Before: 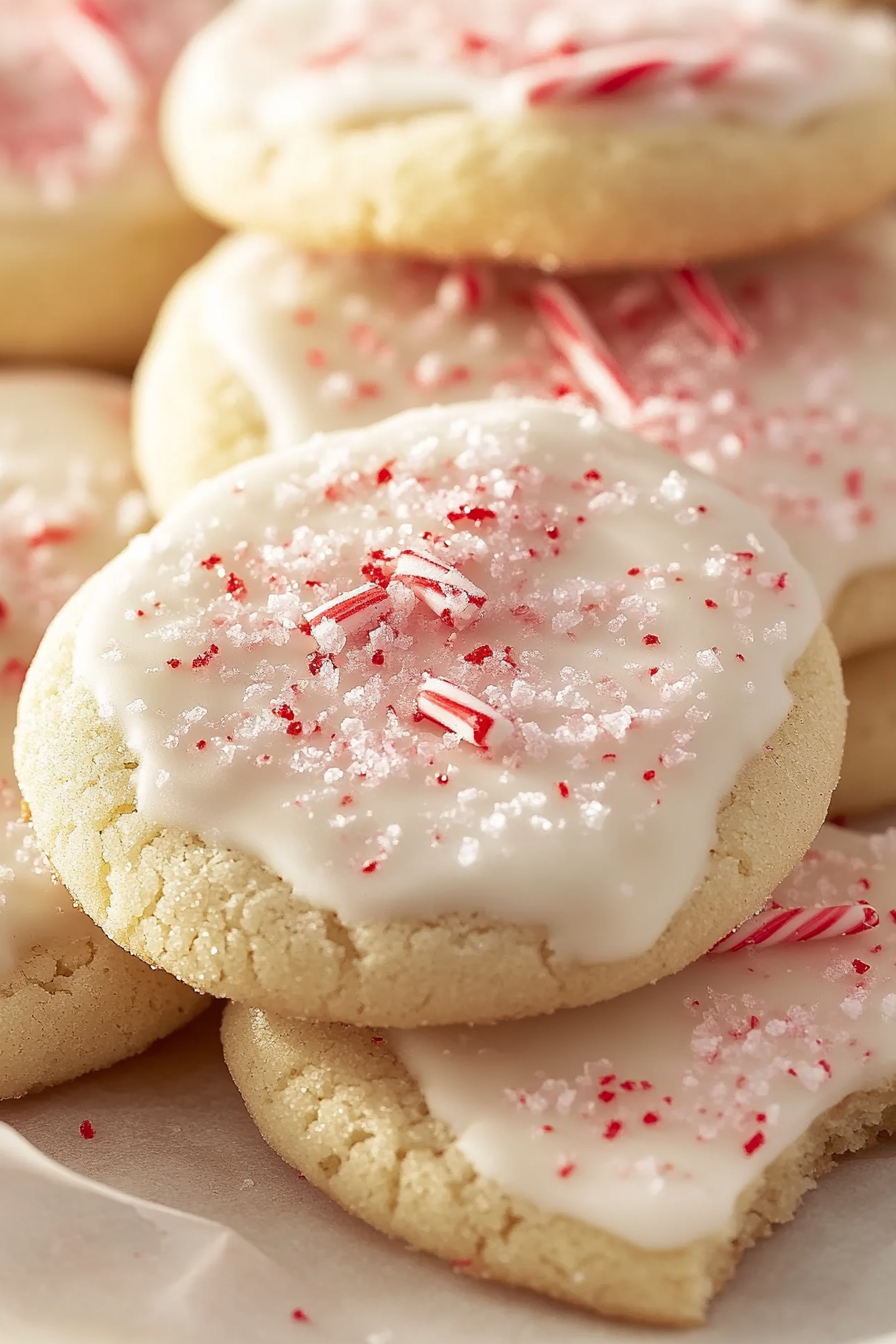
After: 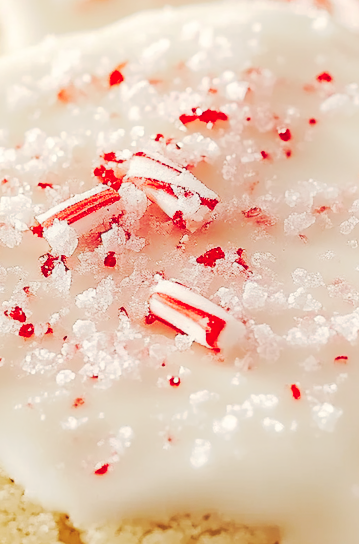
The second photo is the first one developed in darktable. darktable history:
tone curve: curves: ch0 [(0, 0) (0.003, 0.13) (0.011, 0.13) (0.025, 0.134) (0.044, 0.136) (0.069, 0.139) (0.1, 0.144) (0.136, 0.151) (0.177, 0.171) (0.224, 0.2) (0.277, 0.247) (0.335, 0.318) (0.399, 0.412) (0.468, 0.536) (0.543, 0.659) (0.623, 0.746) (0.709, 0.812) (0.801, 0.871) (0.898, 0.915) (1, 1)], preserve colors none
color correction: highlights b* 3.04
crop: left 29.963%, top 29.635%, right 29.867%, bottom 29.872%
